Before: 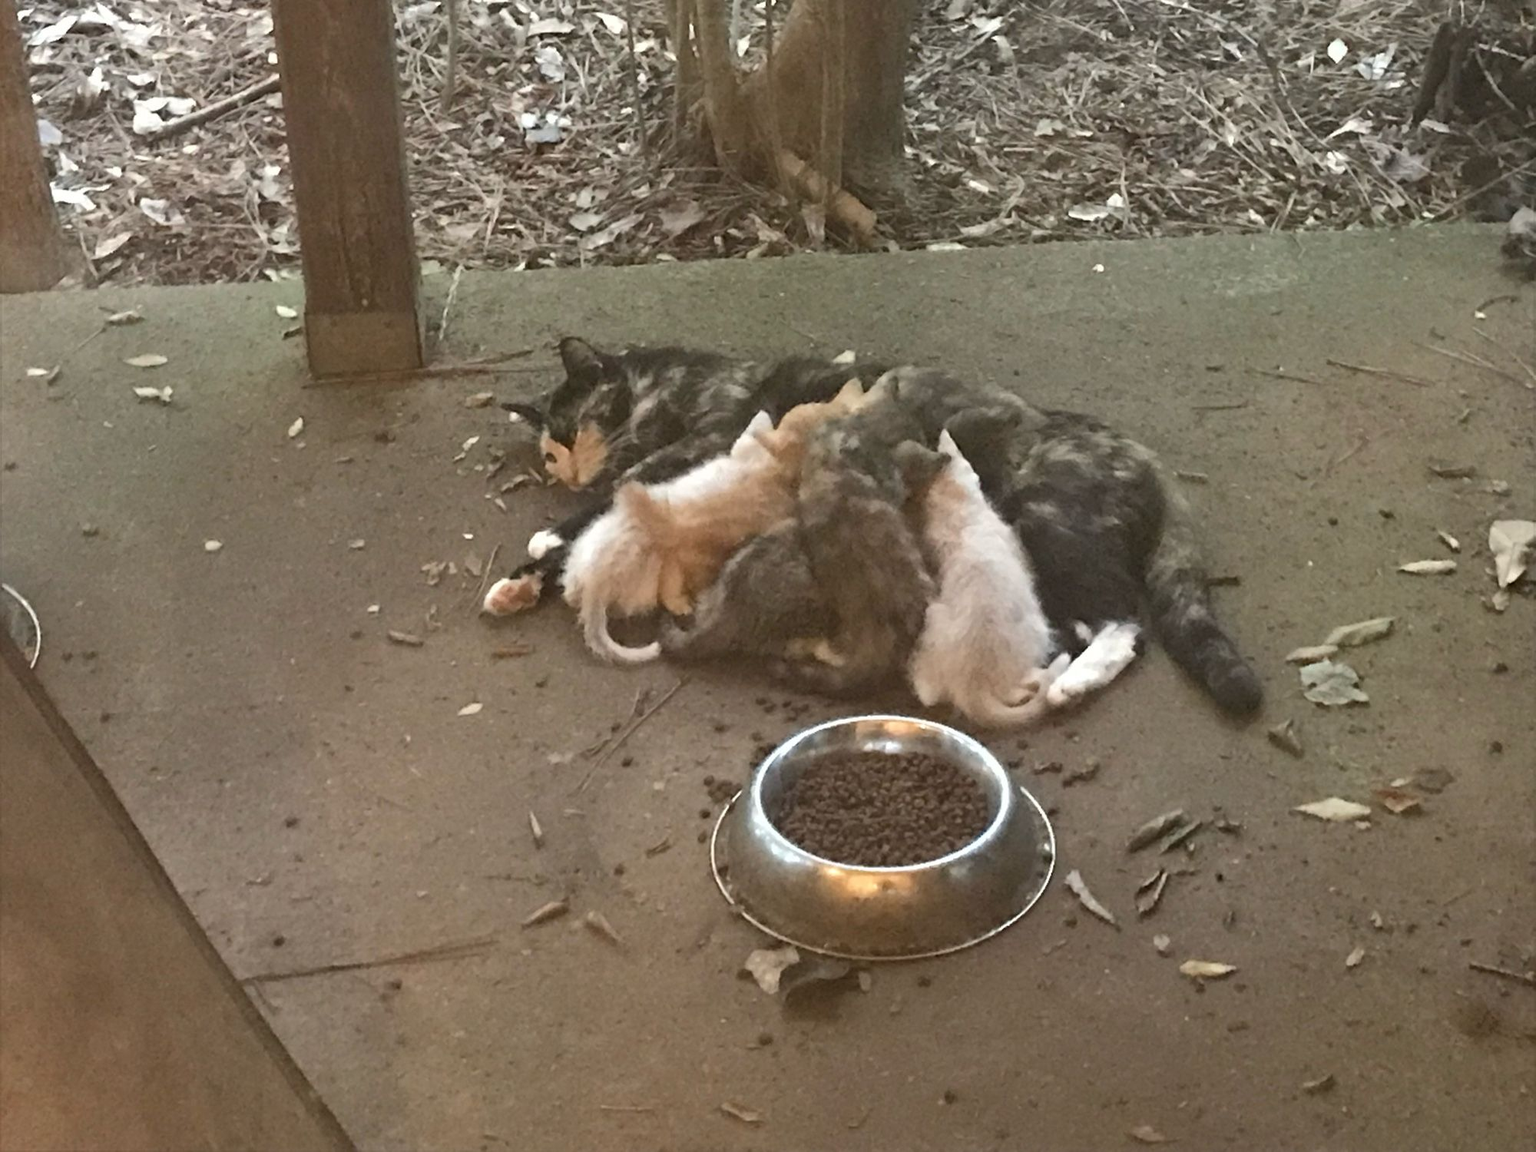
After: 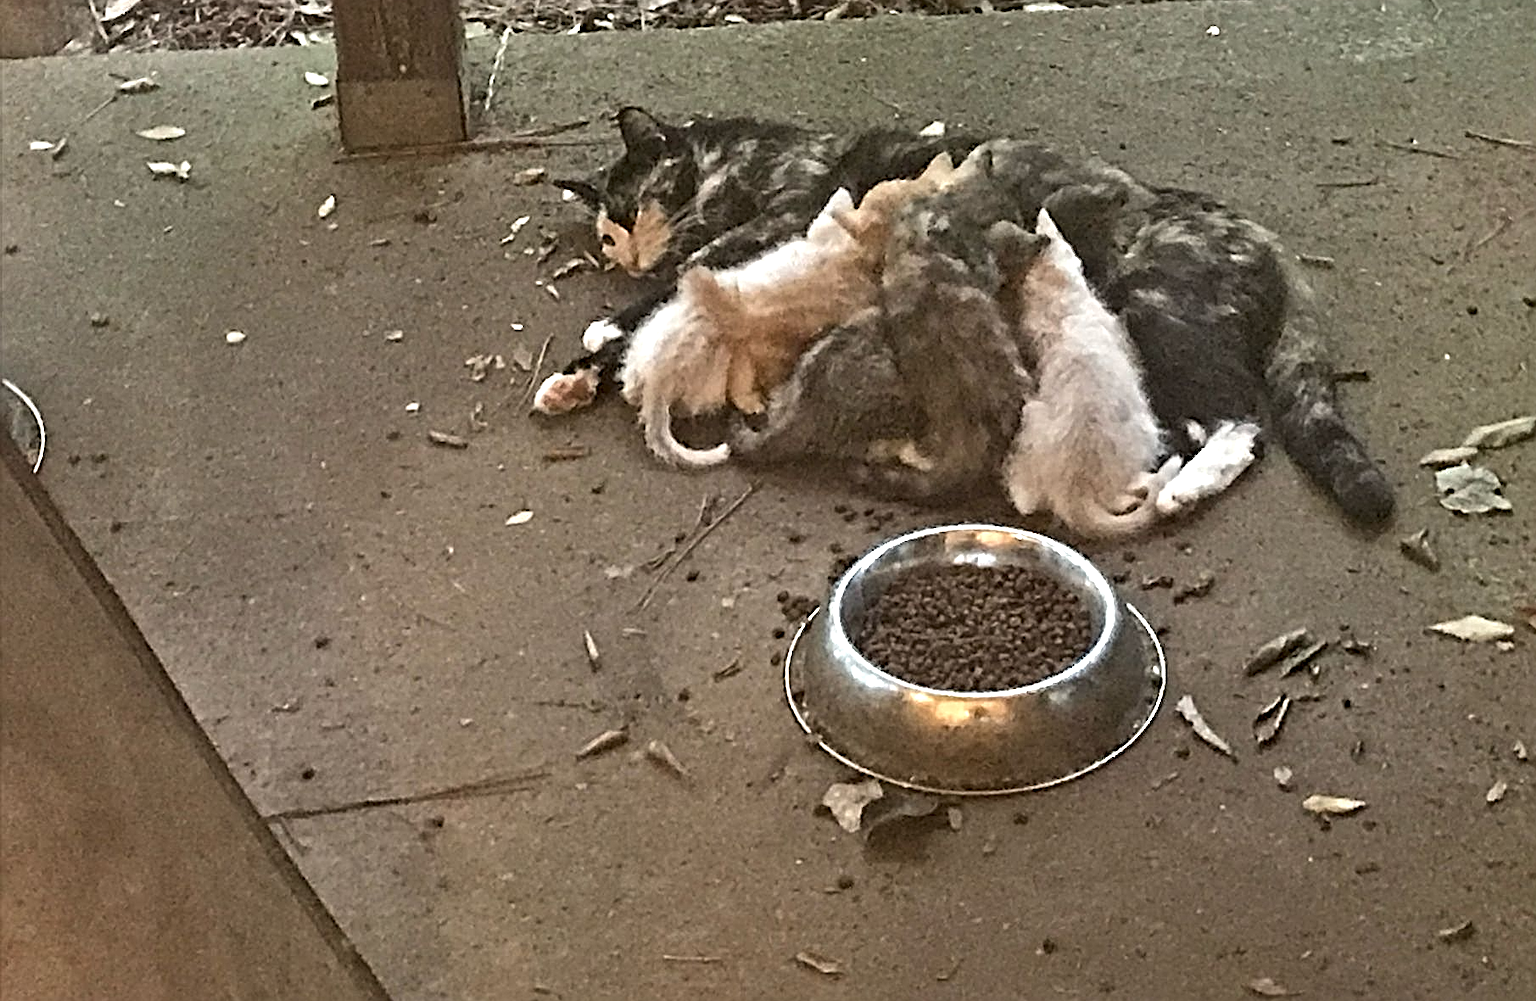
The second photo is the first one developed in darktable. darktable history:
sharpen: radius 2.543, amount 0.636
contrast equalizer: octaves 7, y [[0.5, 0.542, 0.583, 0.625, 0.667, 0.708], [0.5 ×6], [0.5 ×6], [0 ×6], [0 ×6]]
crop: top 20.916%, right 9.437%, bottom 0.316%
